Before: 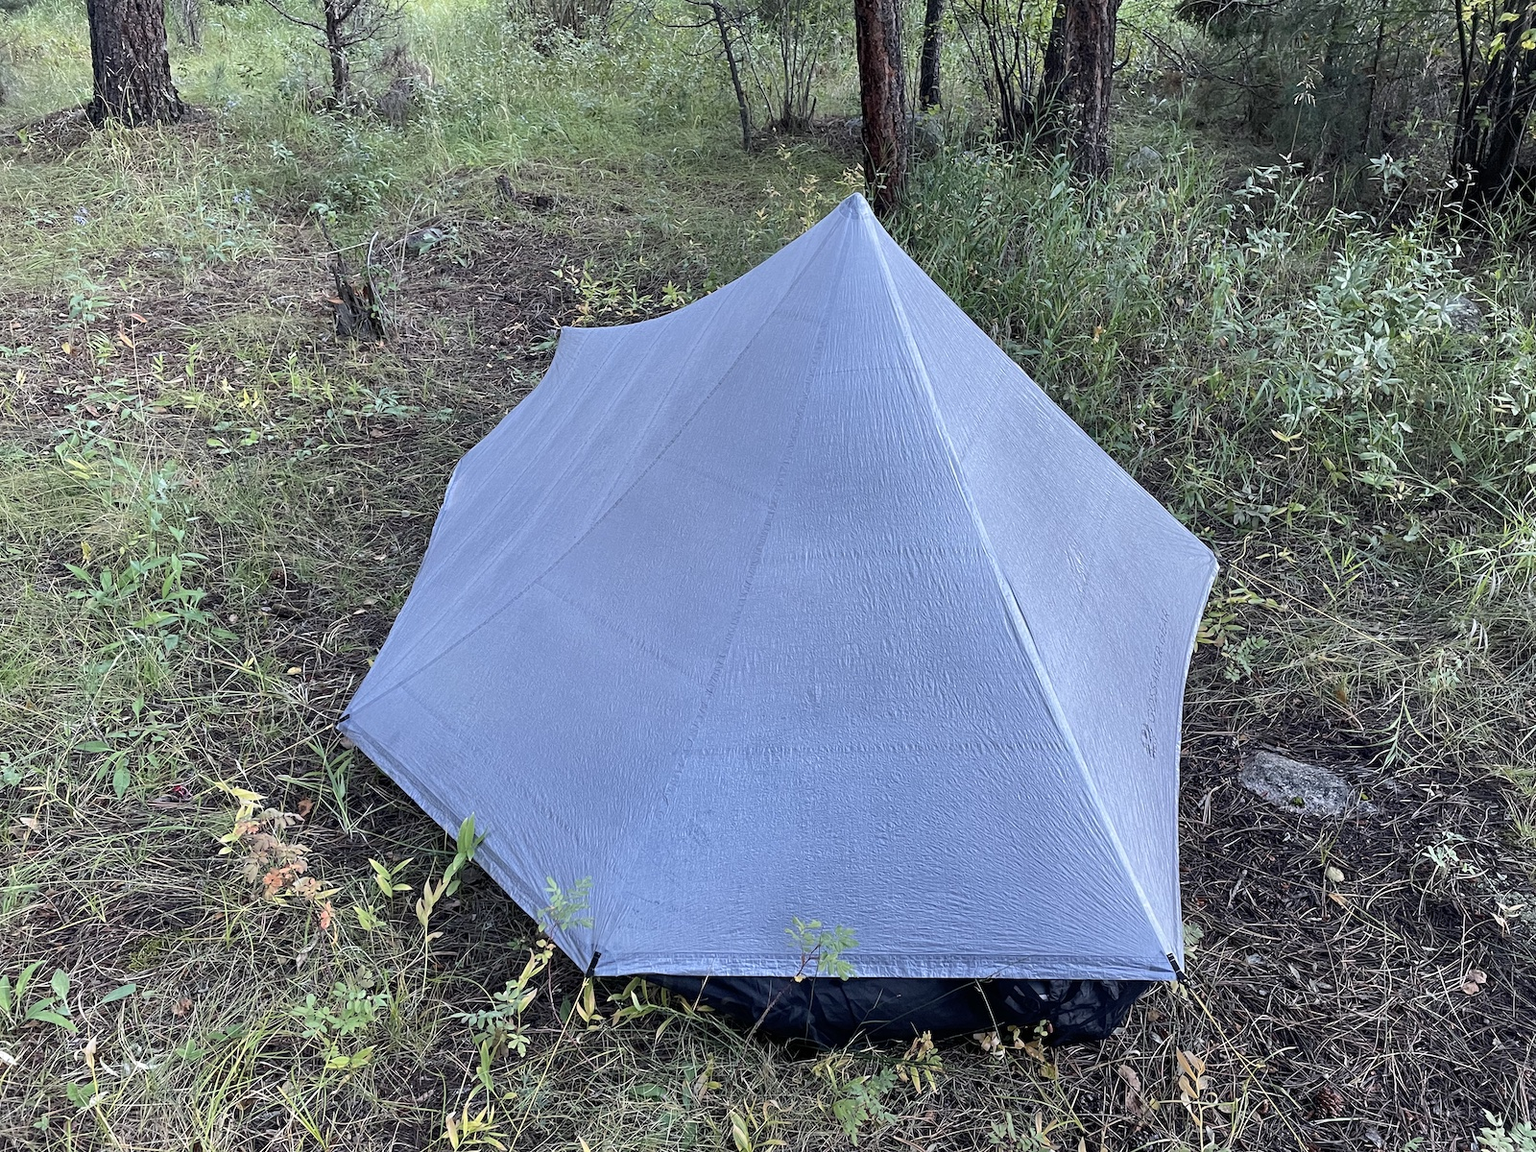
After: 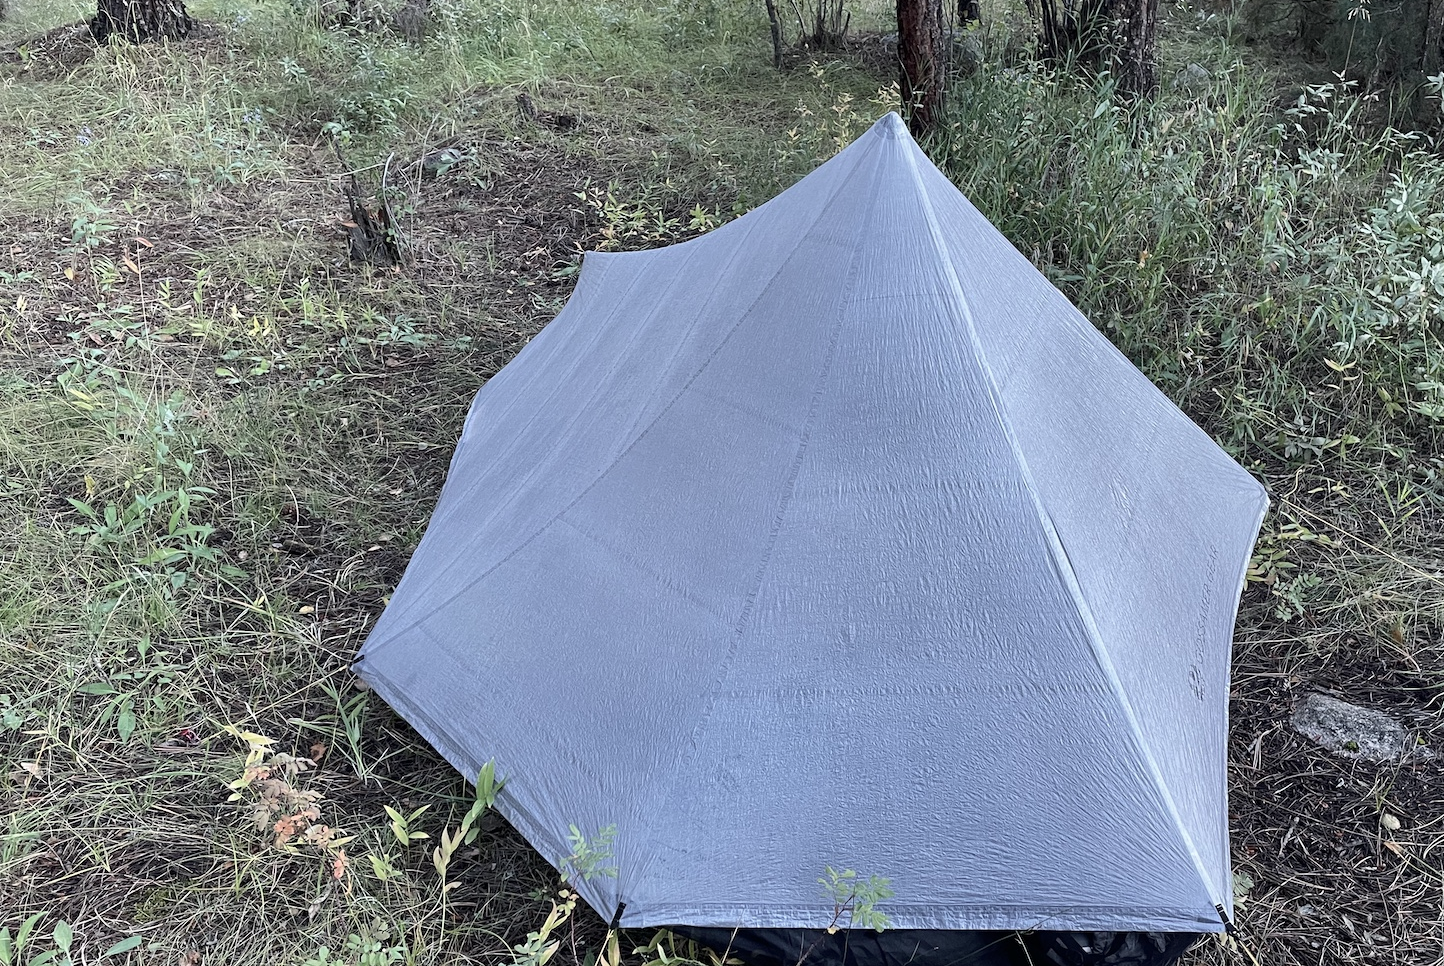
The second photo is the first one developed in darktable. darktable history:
contrast brightness saturation: contrast 0.1, saturation -0.3
crop: top 7.49%, right 9.717%, bottom 11.943%
